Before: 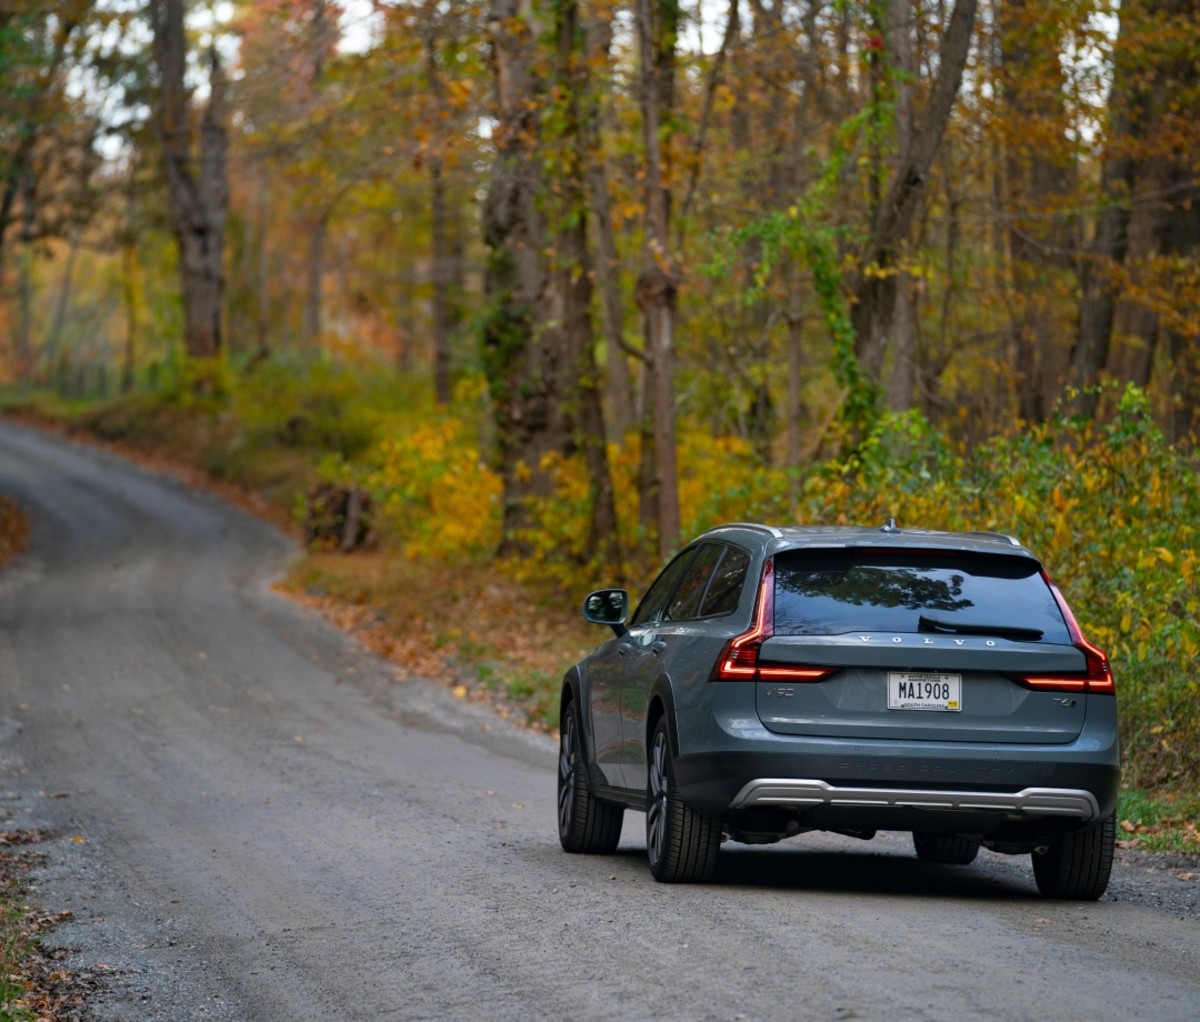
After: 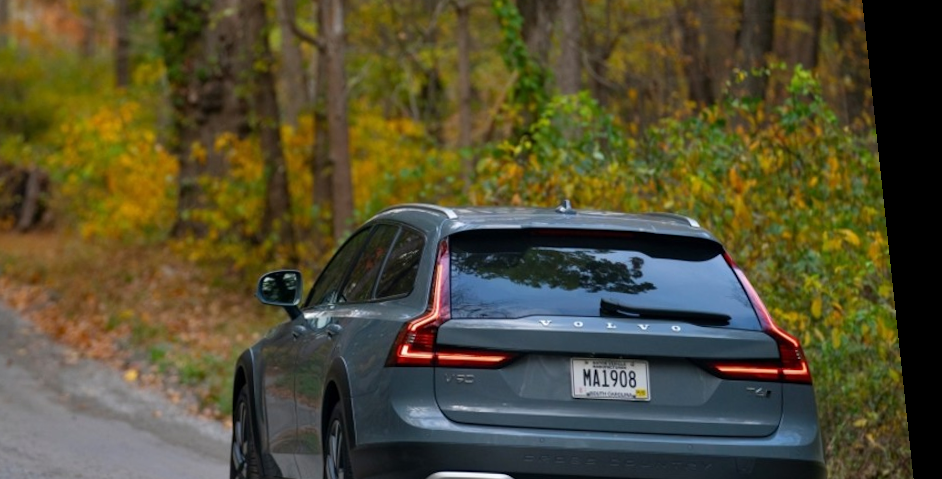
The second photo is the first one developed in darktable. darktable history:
rotate and perspective: rotation 0.128°, lens shift (vertical) -0.181, lens shift (horizontal) -0.044, shear 0.001, automatic cropping off
crop and rotate: left 27.938%, top 27.046%, bottom 27.046%
